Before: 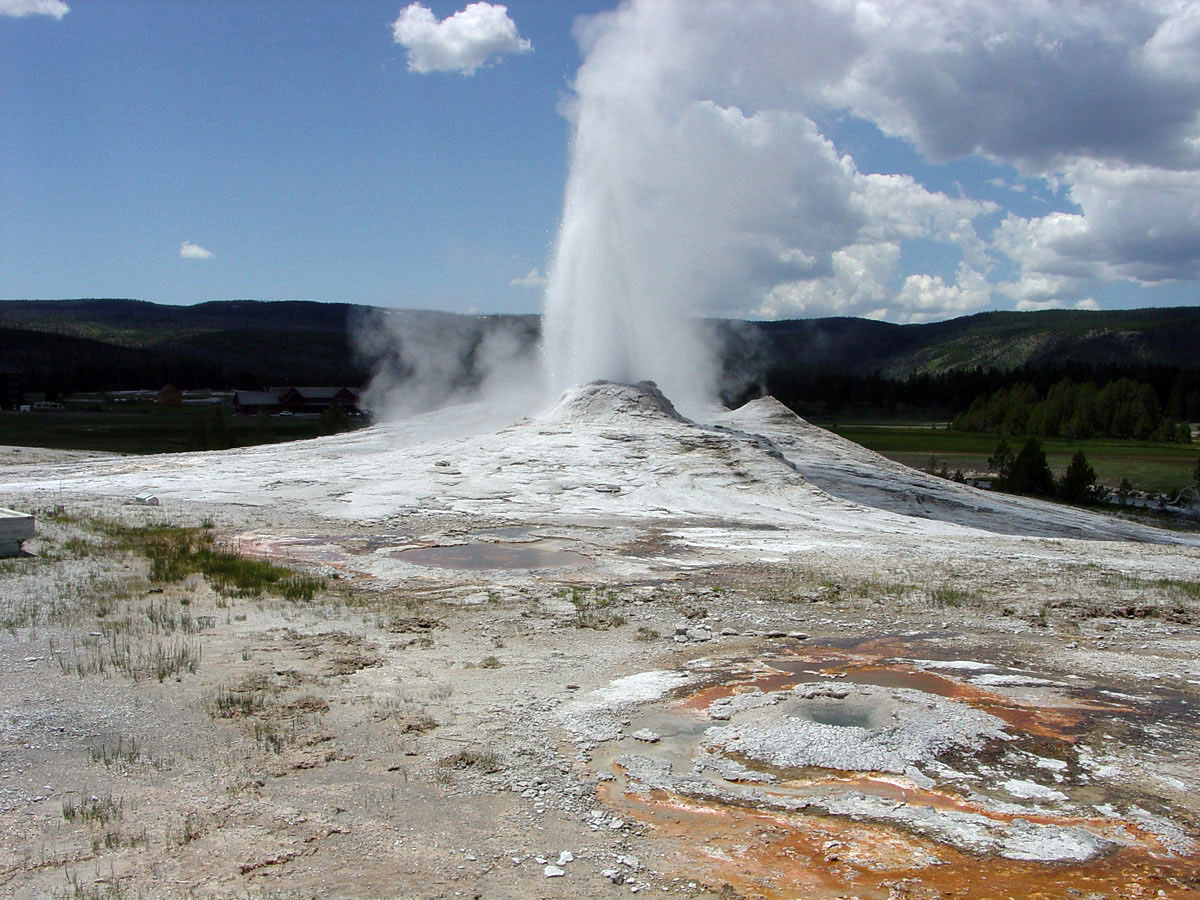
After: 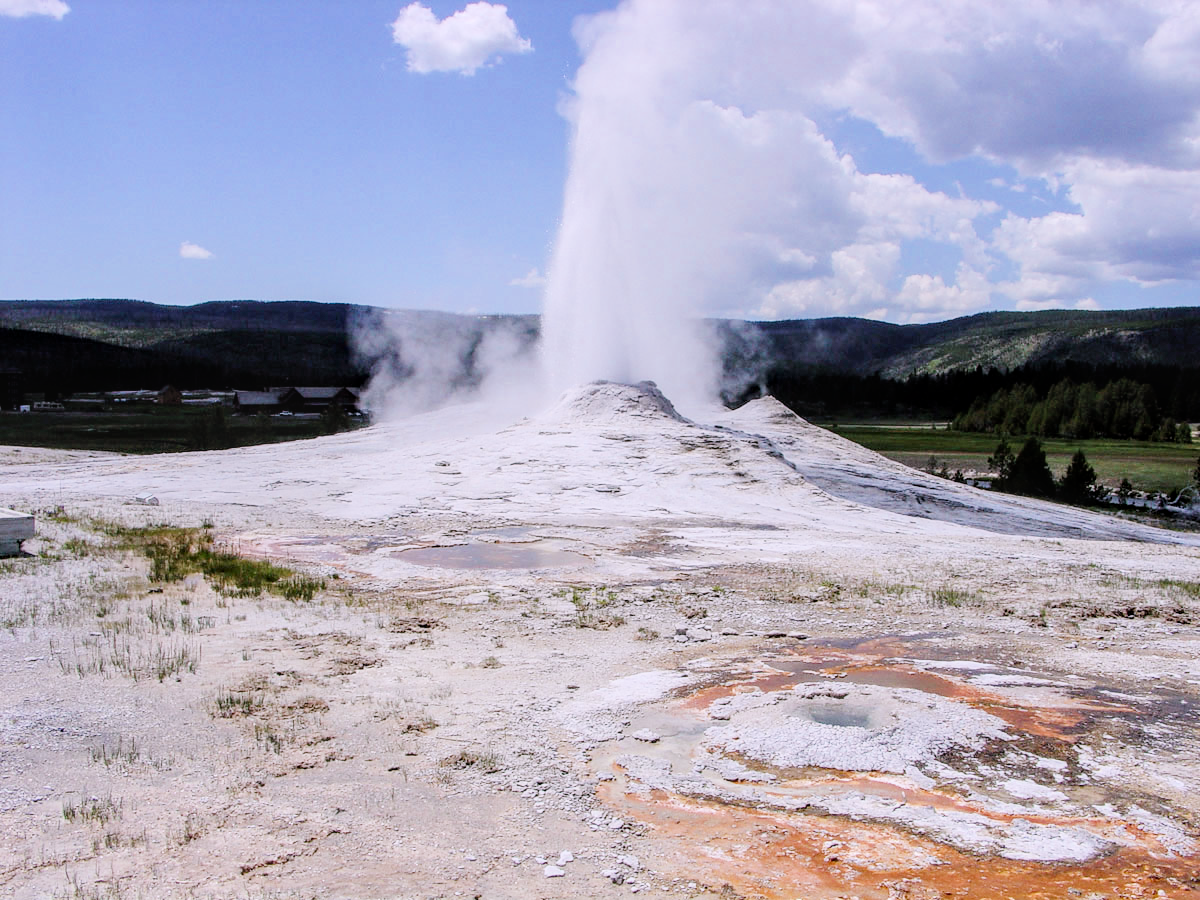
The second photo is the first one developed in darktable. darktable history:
local contrast: detail 130%
color zones: curves: ch0 [(0.068, 0.464) (0.25, 0.5) (0.48, 0.508) (0.75, 0.536) (0.886, 0.476) (0.967, 0.456)]; ch1 [(0.066, 0.456) (0.25, 0.5) (0.616, 0.508) (0.746, 0.56) (0.934, 0.444)]
filmic rgb: black relative exposure -9.22 EV, white relative exposure 6.77 EV, hardness 3.07, contrast 1.05
white balance: red 1.066, blue 1.119
exposure: black level correction 0, exposure 1.2 EV, compensate exposure bias true, compensate highlight preservation false
